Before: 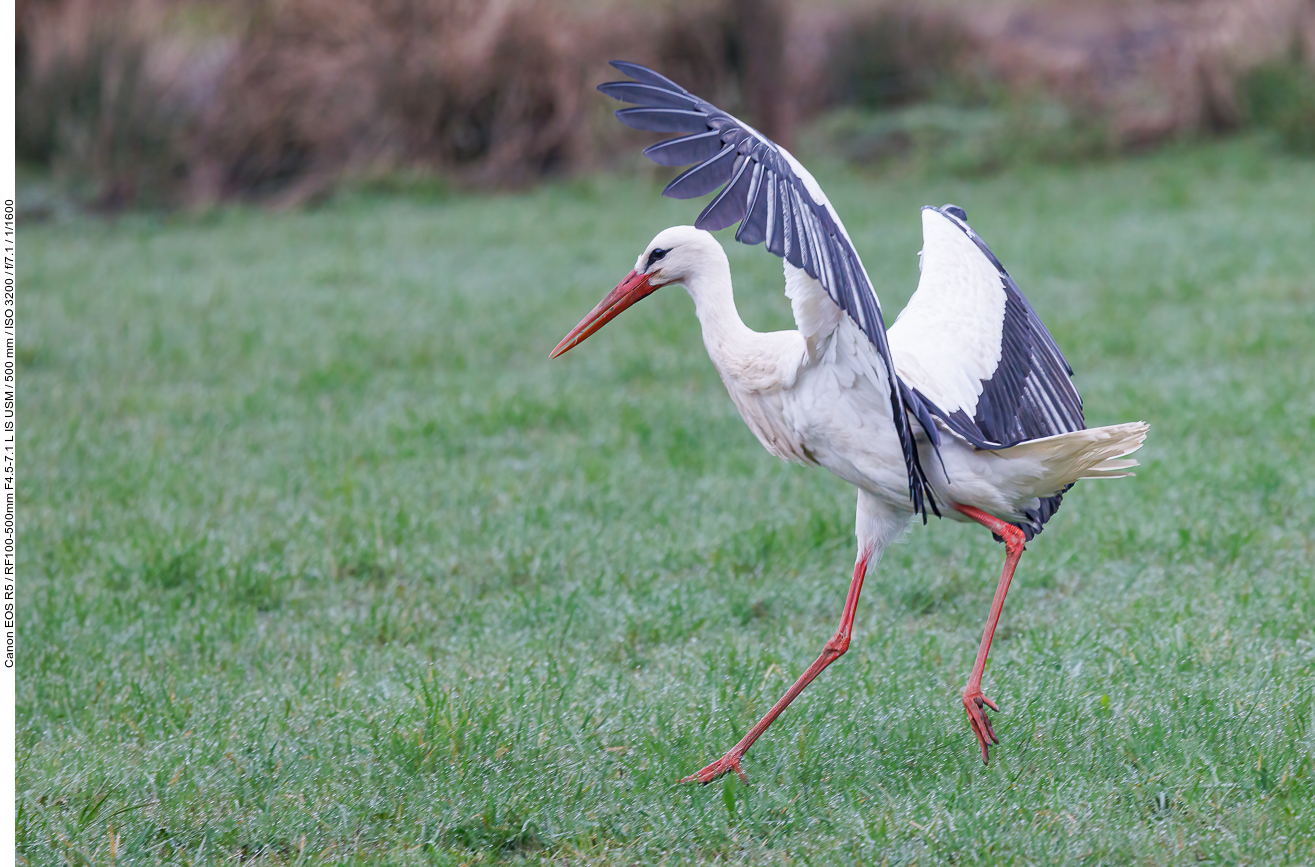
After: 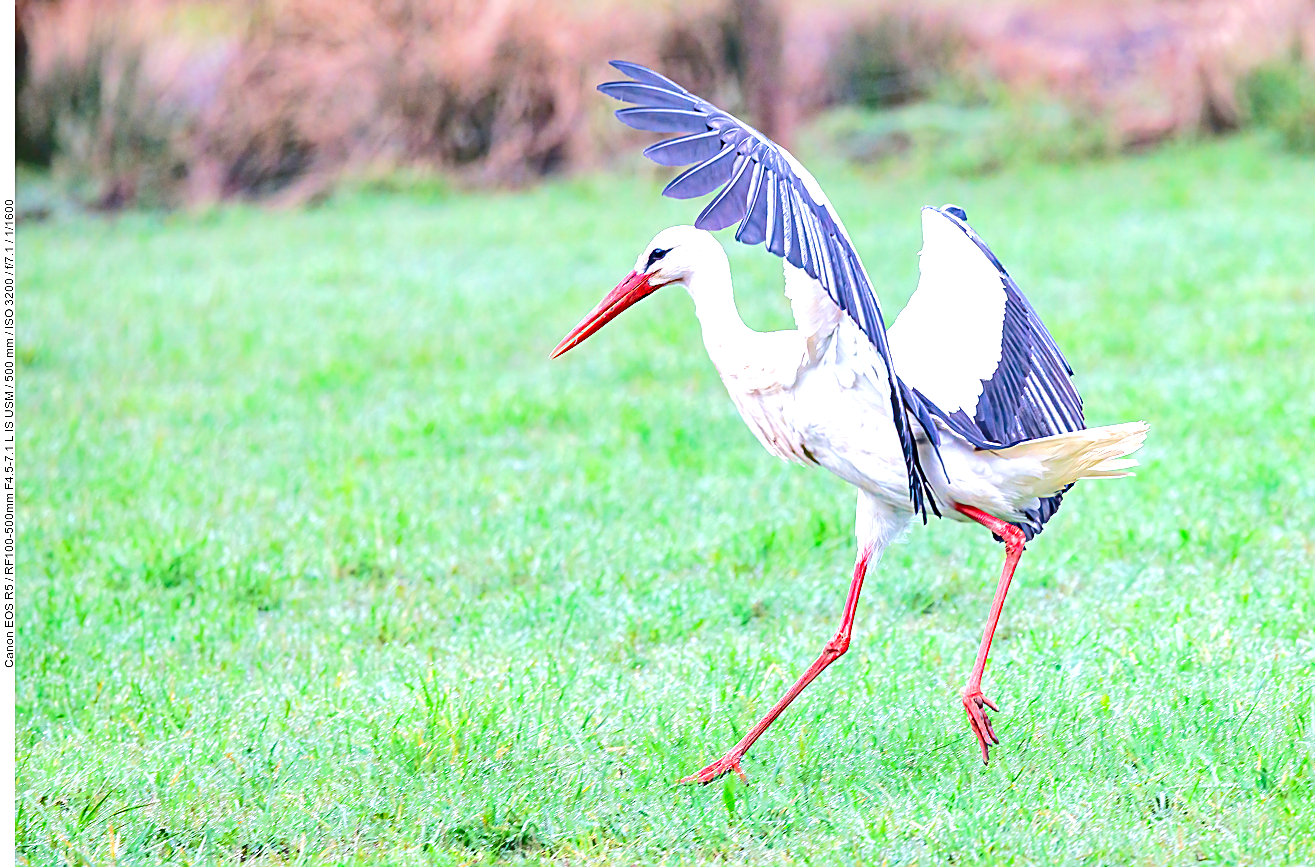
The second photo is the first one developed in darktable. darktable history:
exposure: exposure 0.603 EV, compensate exposure bias true, compensate highlight preservation false
haze removal: compatibility mode true, adaptive false
shadows and highlights: shadows 49.15, highlights -41.74, soften with gaussian
tone equalizer: -8 EV 2 EV, -7 EV 1.96 EV, -6 EV 1.97 EV, -5 EV 1.99 EV, -4 EV 1.97 EV, -3 EV 1.47 EV, -2 EV 0.981 EV, -1 EV 0.525 EV, edges refinement/feathering 500, mask exposure compensation -1.57 EV, preserve details no
sharpen: on, module defaults
